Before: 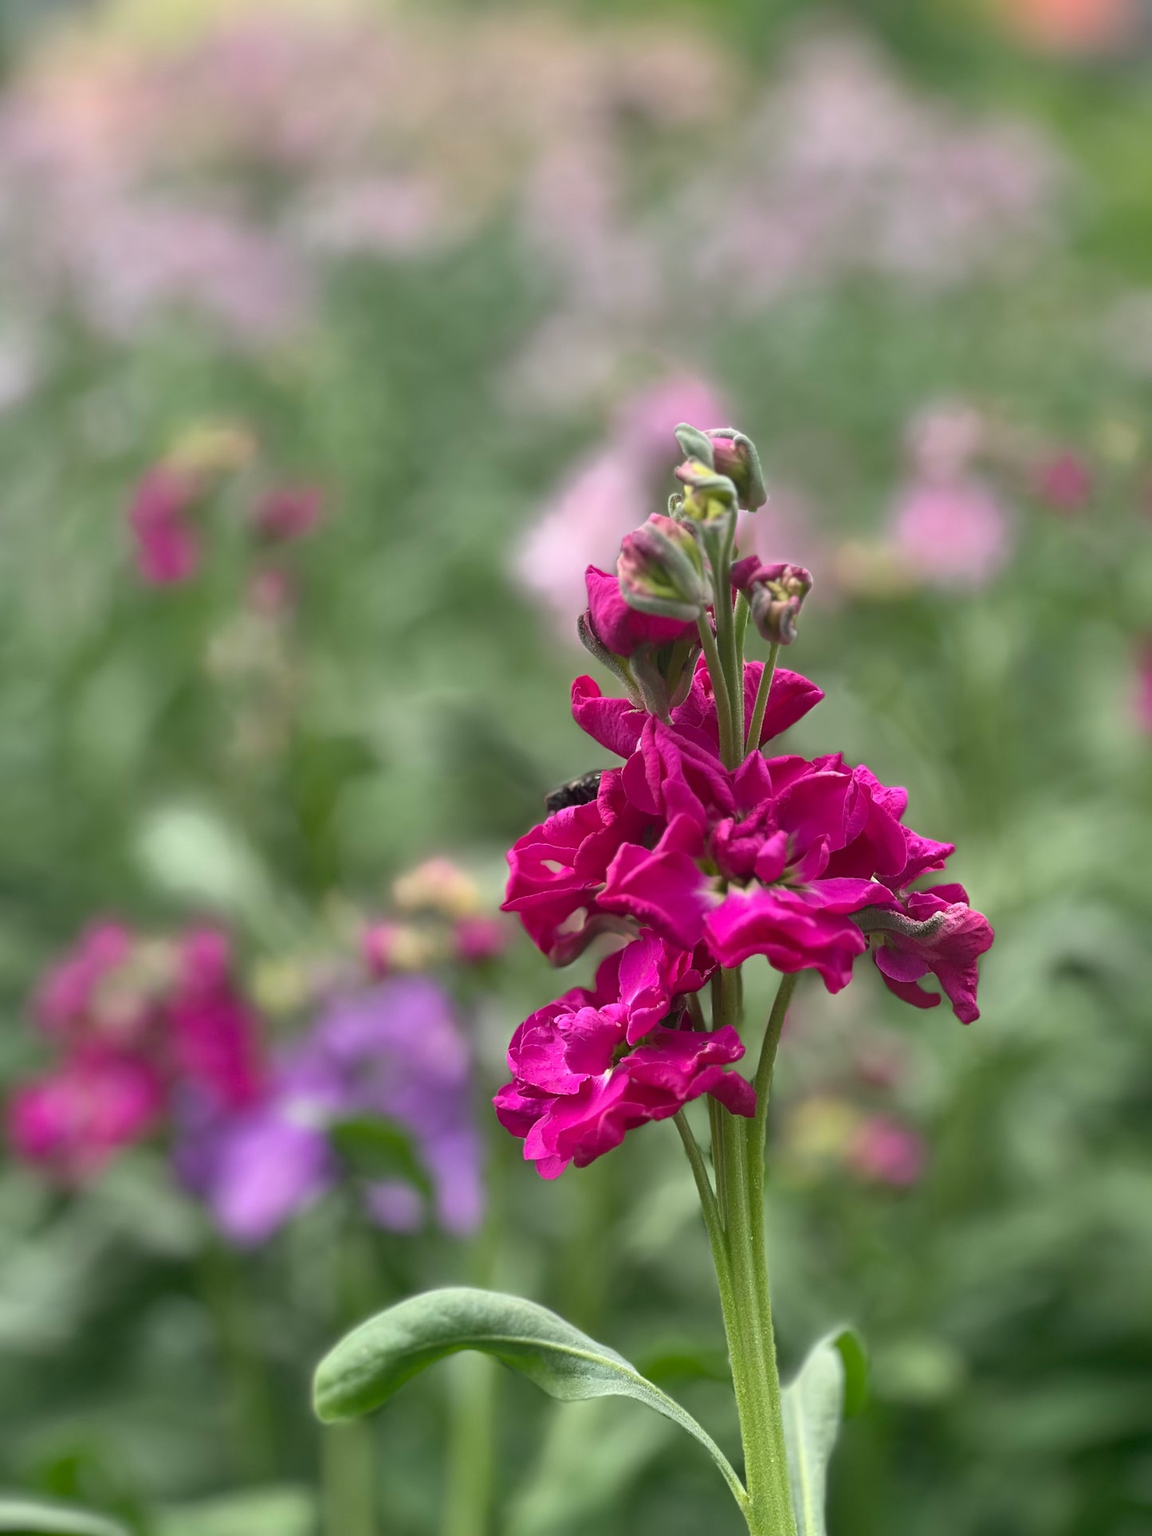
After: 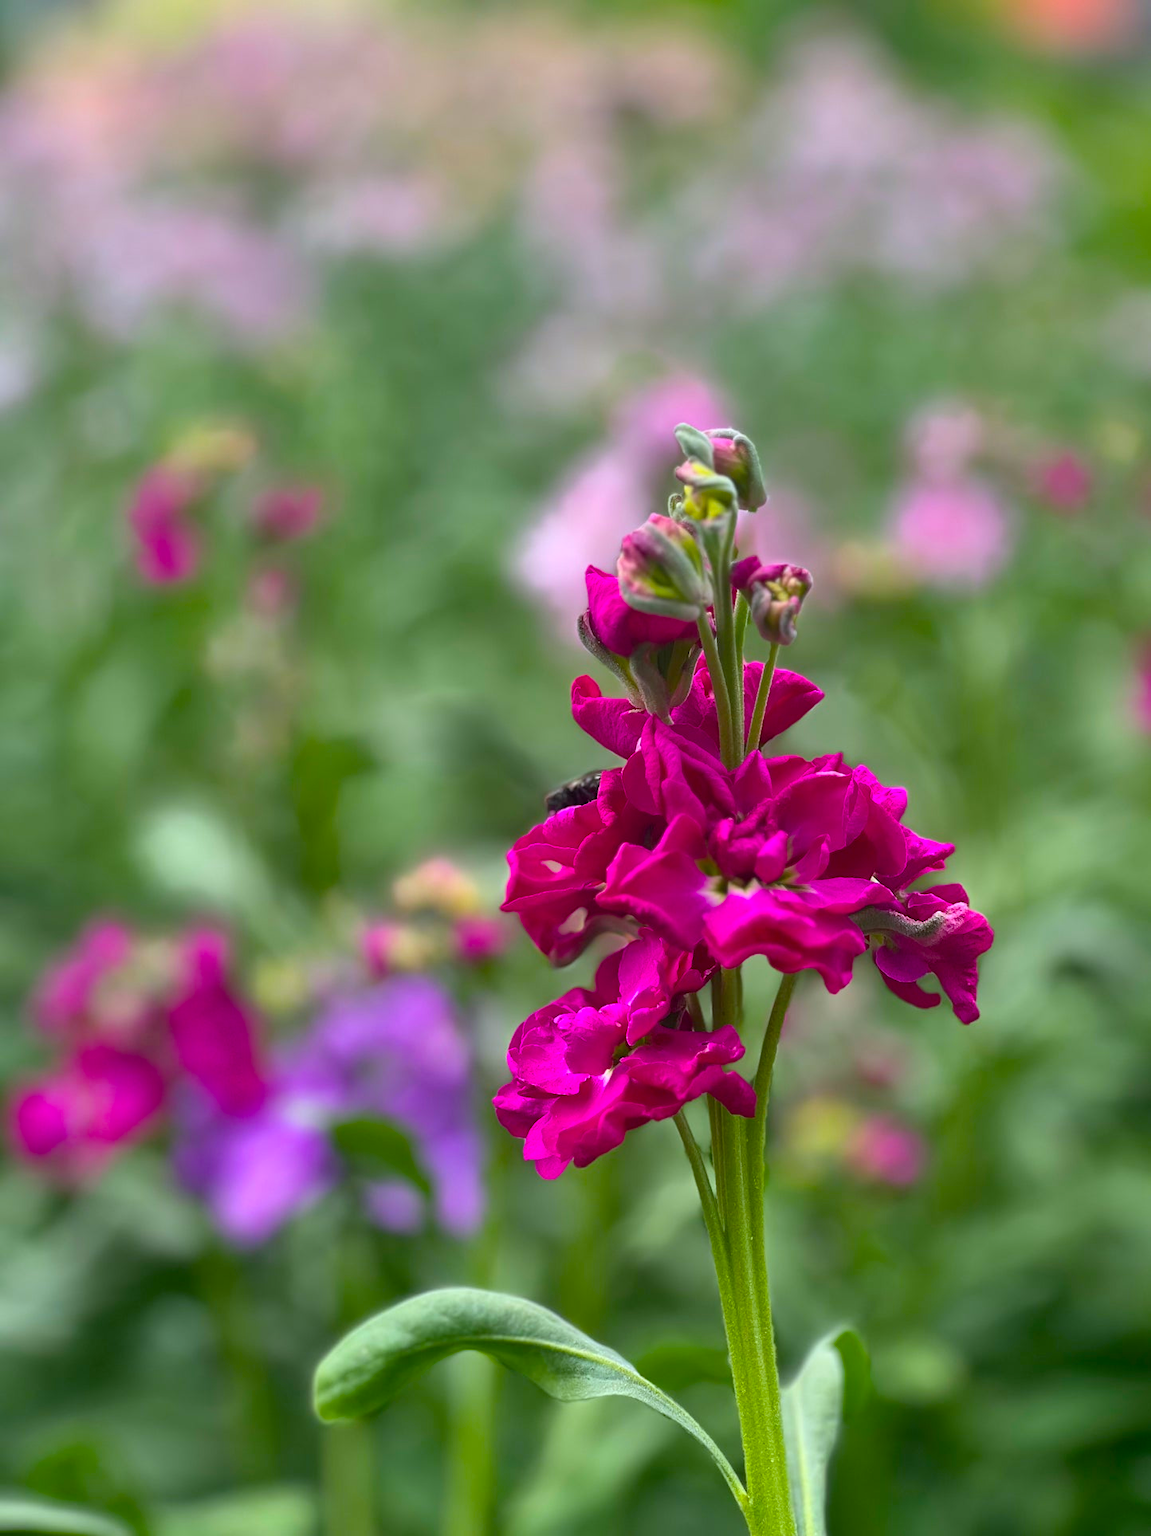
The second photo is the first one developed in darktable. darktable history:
white balance: red 0.976, blue 1.04
color balance rgb: linear chroma grading › global chroma 15%, perceptual saturation grading › global saturation 30%
